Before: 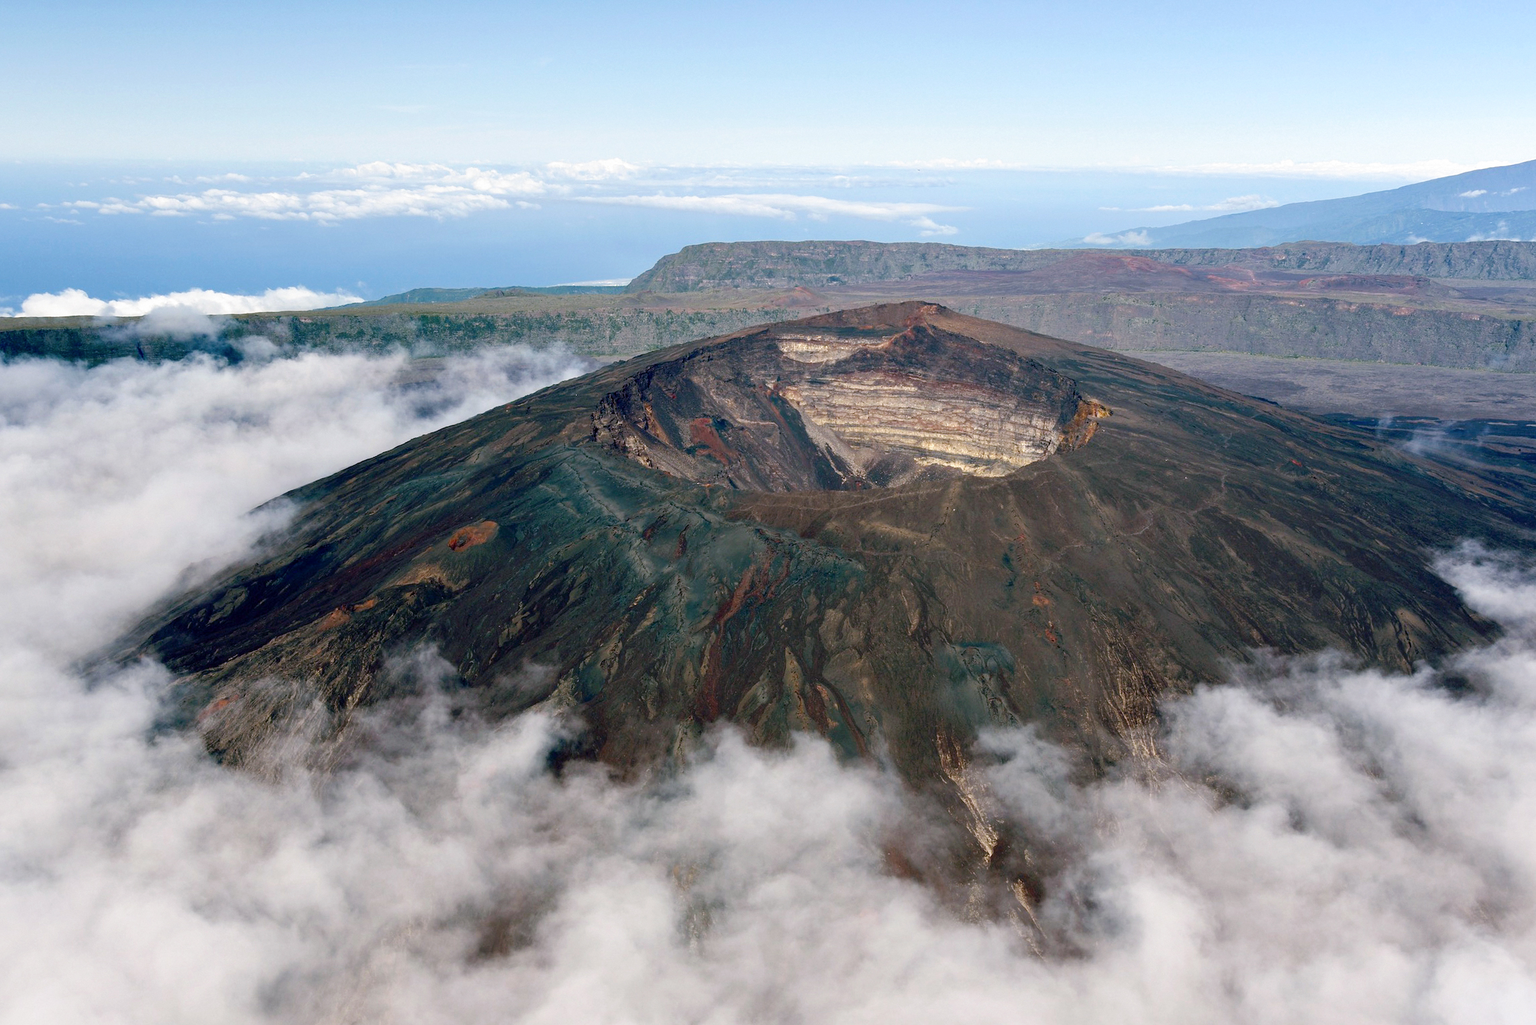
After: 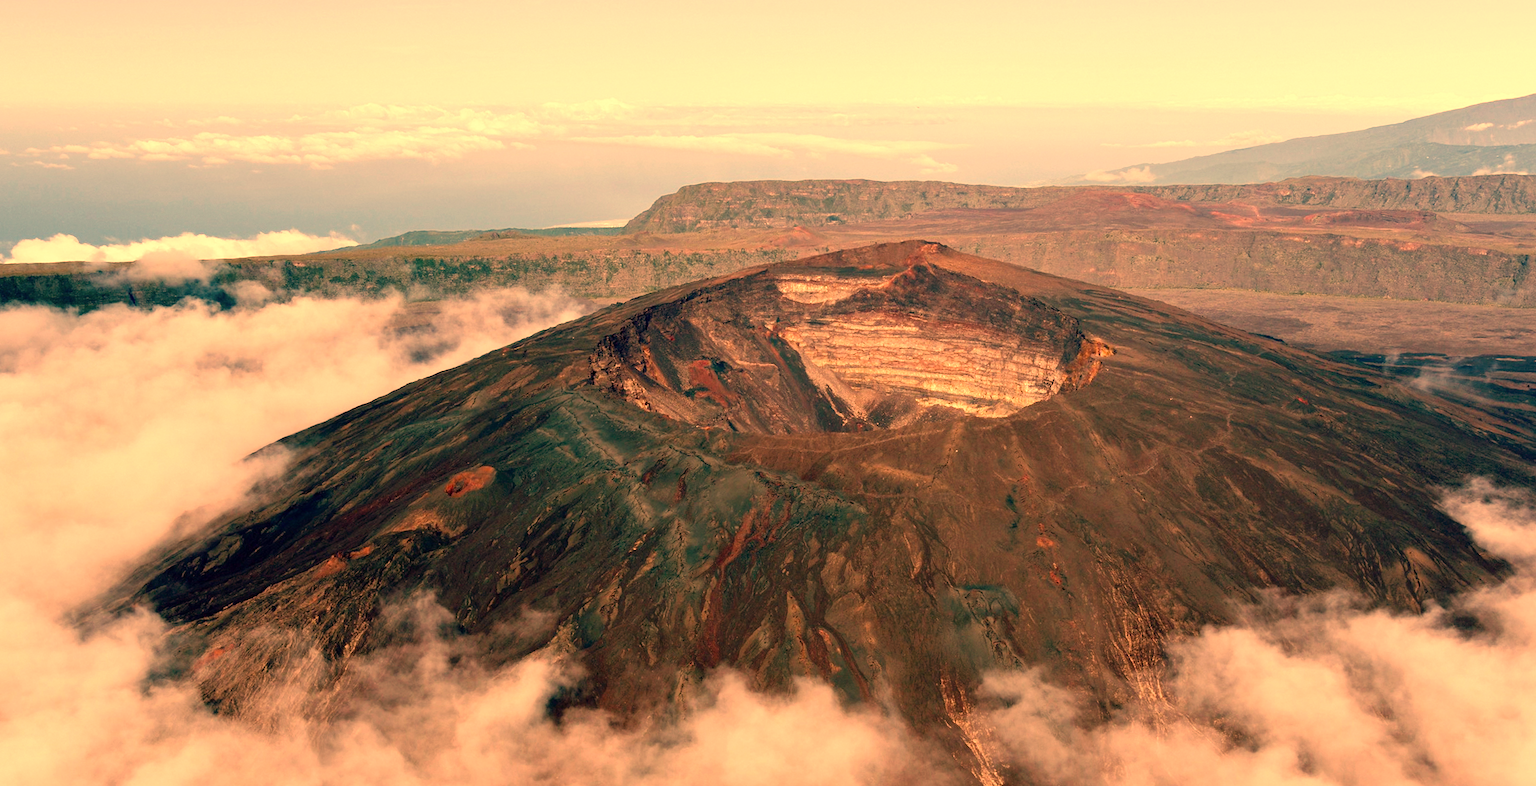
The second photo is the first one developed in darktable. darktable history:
rotate and perspective: rotation -0.45°, automatic cropping original format, crop left 0.008, crop right 0.992, crop top 0.012, crop bottom 0.988
crop: top 5.667%, bottom 17.637%
white balance: red 1.467, blue 0.684
